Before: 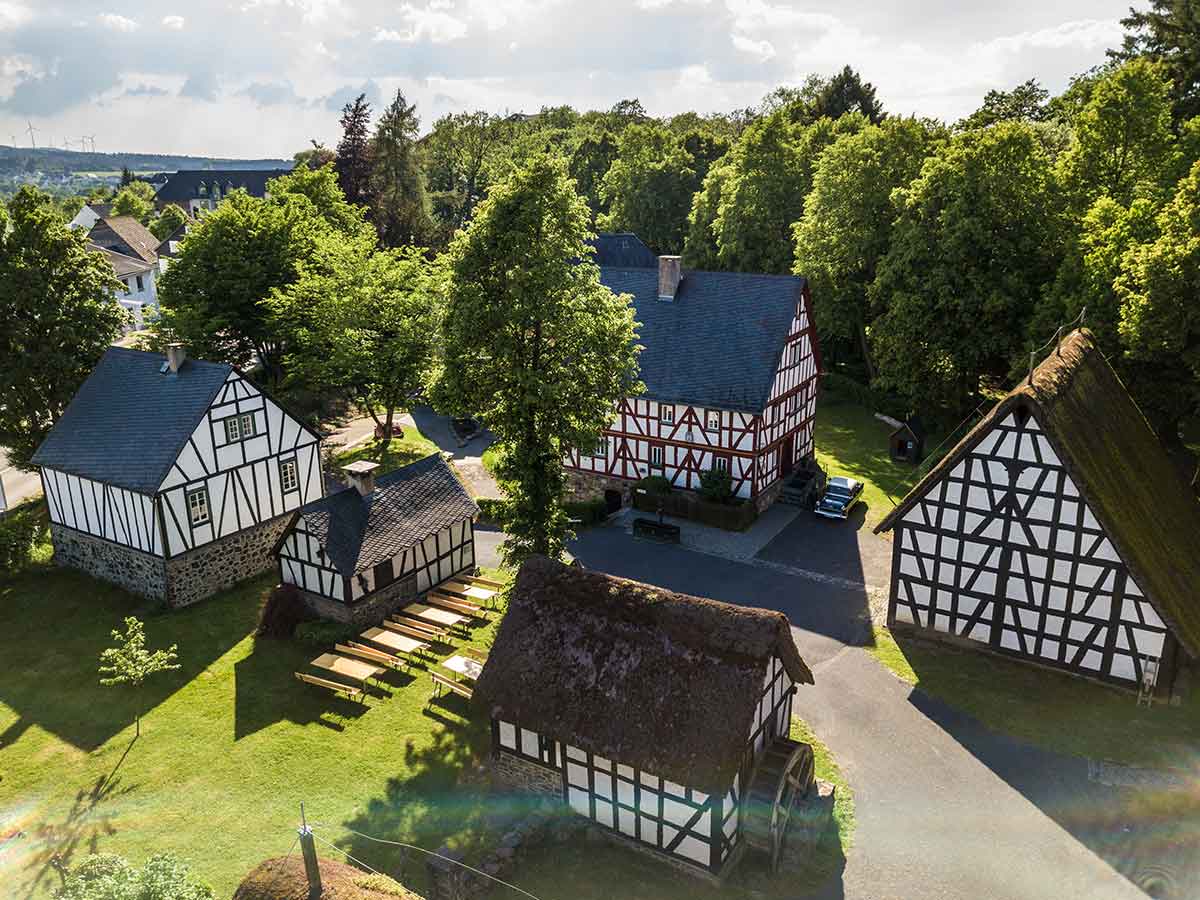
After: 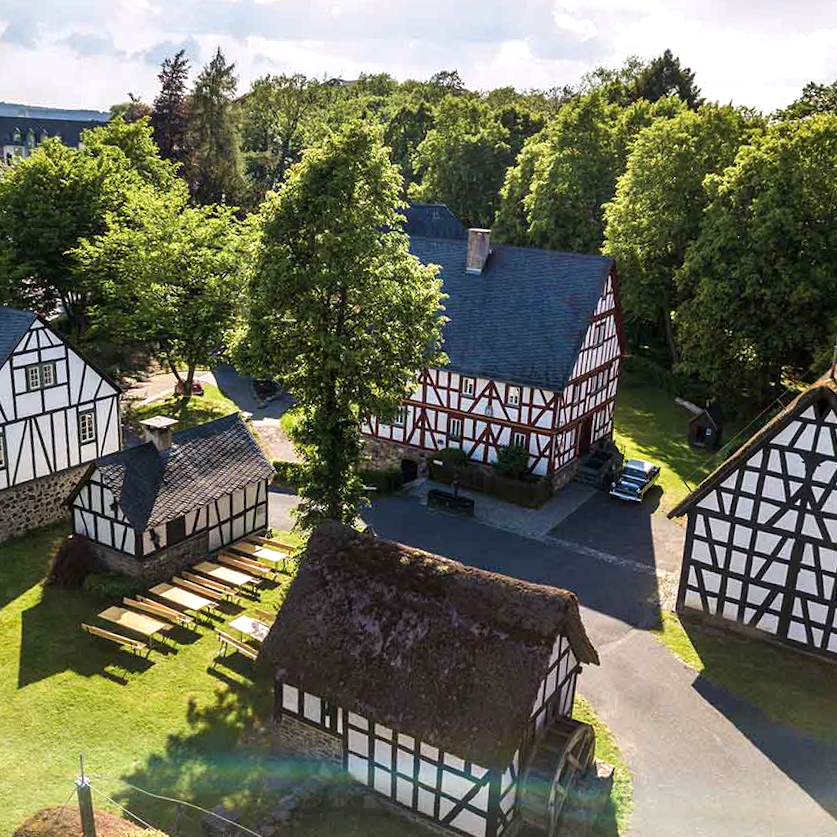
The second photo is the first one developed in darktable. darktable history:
crop and rotate: angle -3.27°, left 14.277%, top 0.028%, right 10.766%, bottom 0.028%
exposure: exposure 0.2 EV, compensate highlight preservation false
white balance: red 1.009, blue 1.027
